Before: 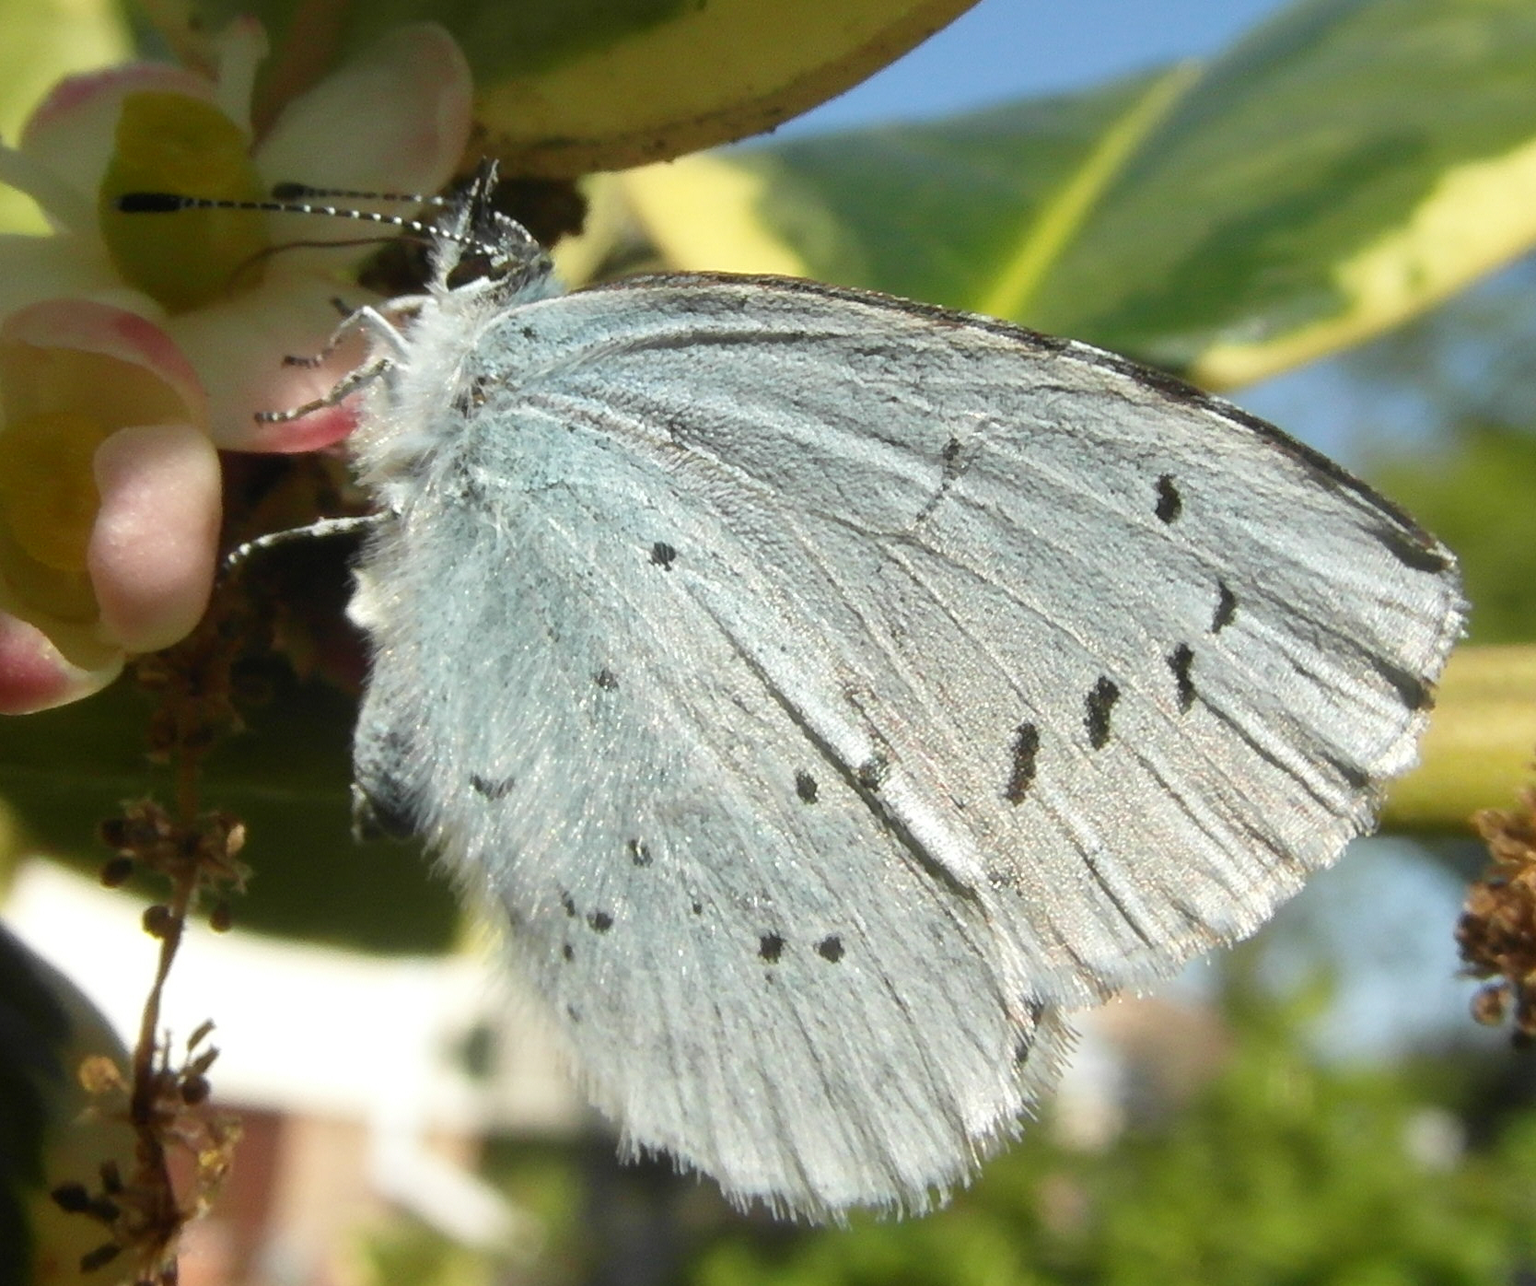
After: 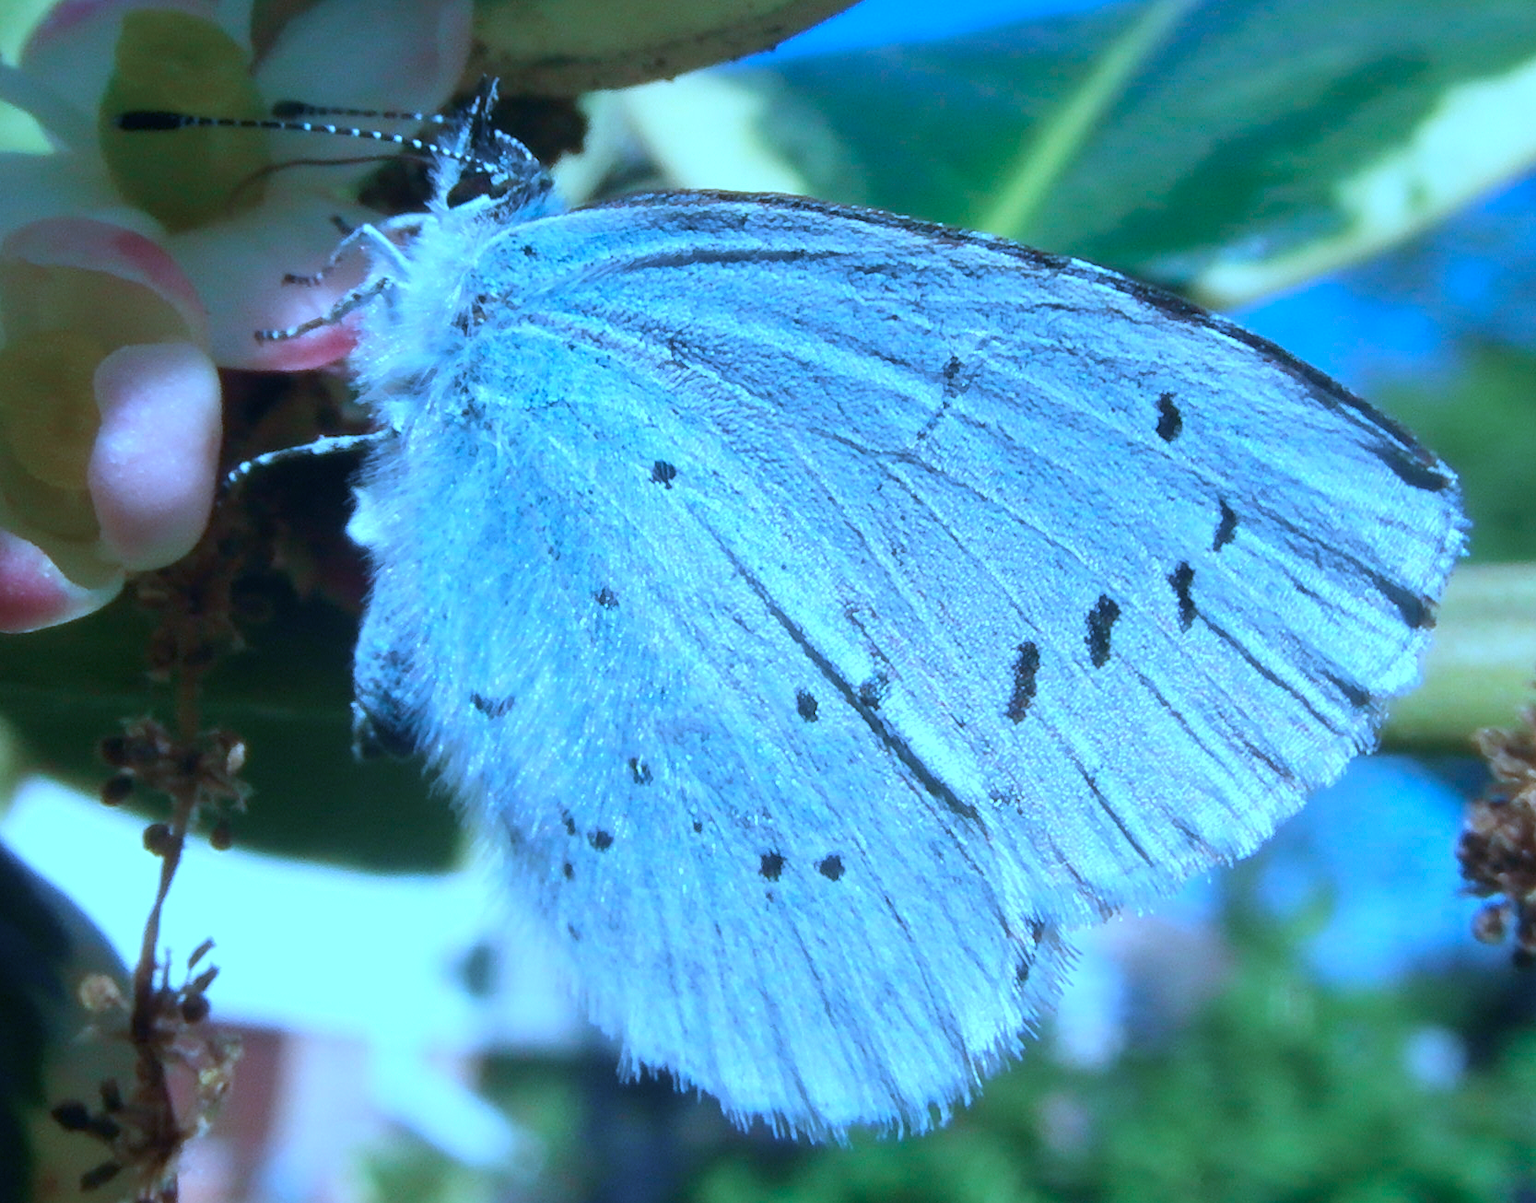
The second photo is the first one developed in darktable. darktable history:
crop and rotate: top 6.424%
color calibration: illuminant as shot in camera, x 0.462, y 0.42, temperature 2659.39 K
exposure: compensate exposure bias true, compensate highlight preservation false
